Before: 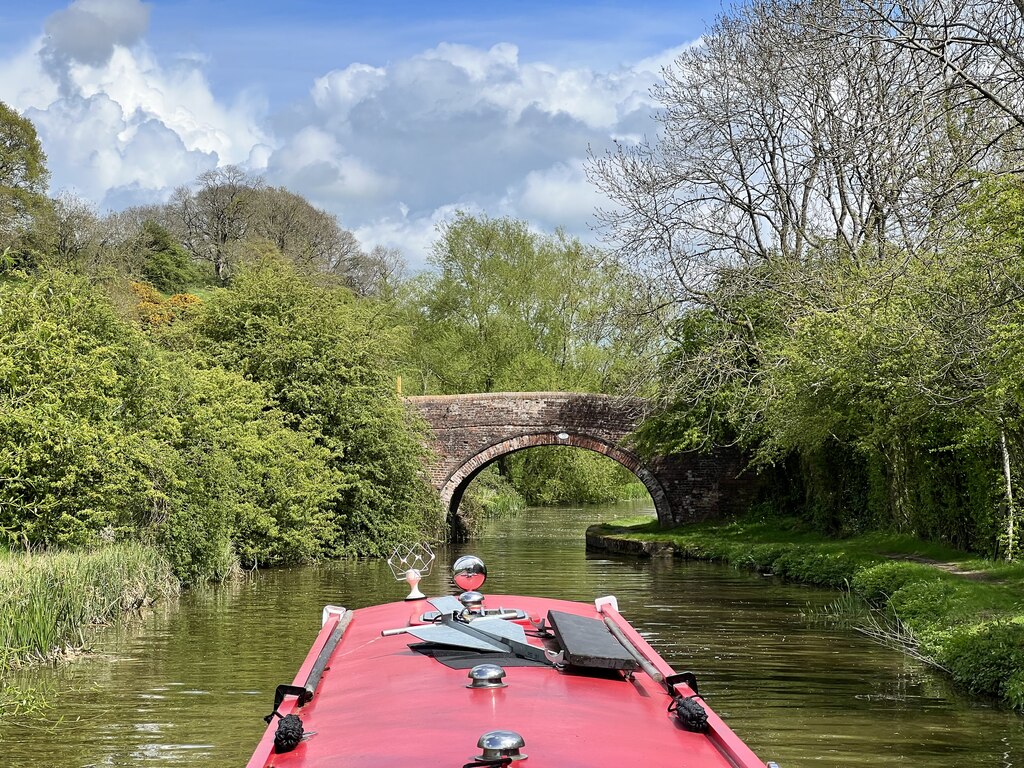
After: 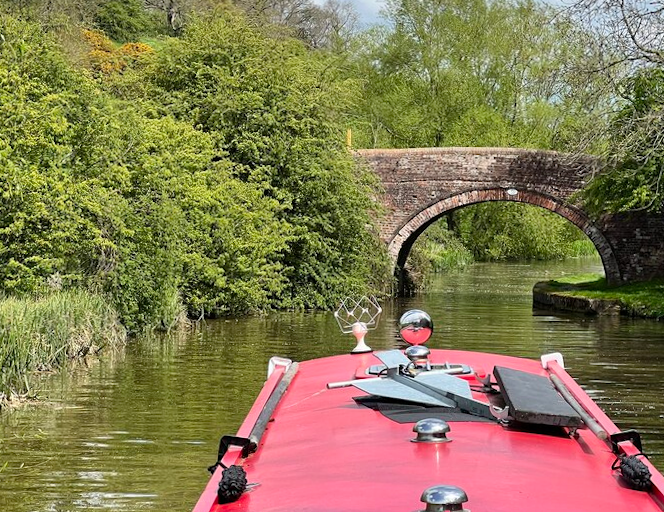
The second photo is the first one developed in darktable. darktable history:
crop and rotate: angle -1.08°, left 3.828%, top 31.58%, right 29.625%
